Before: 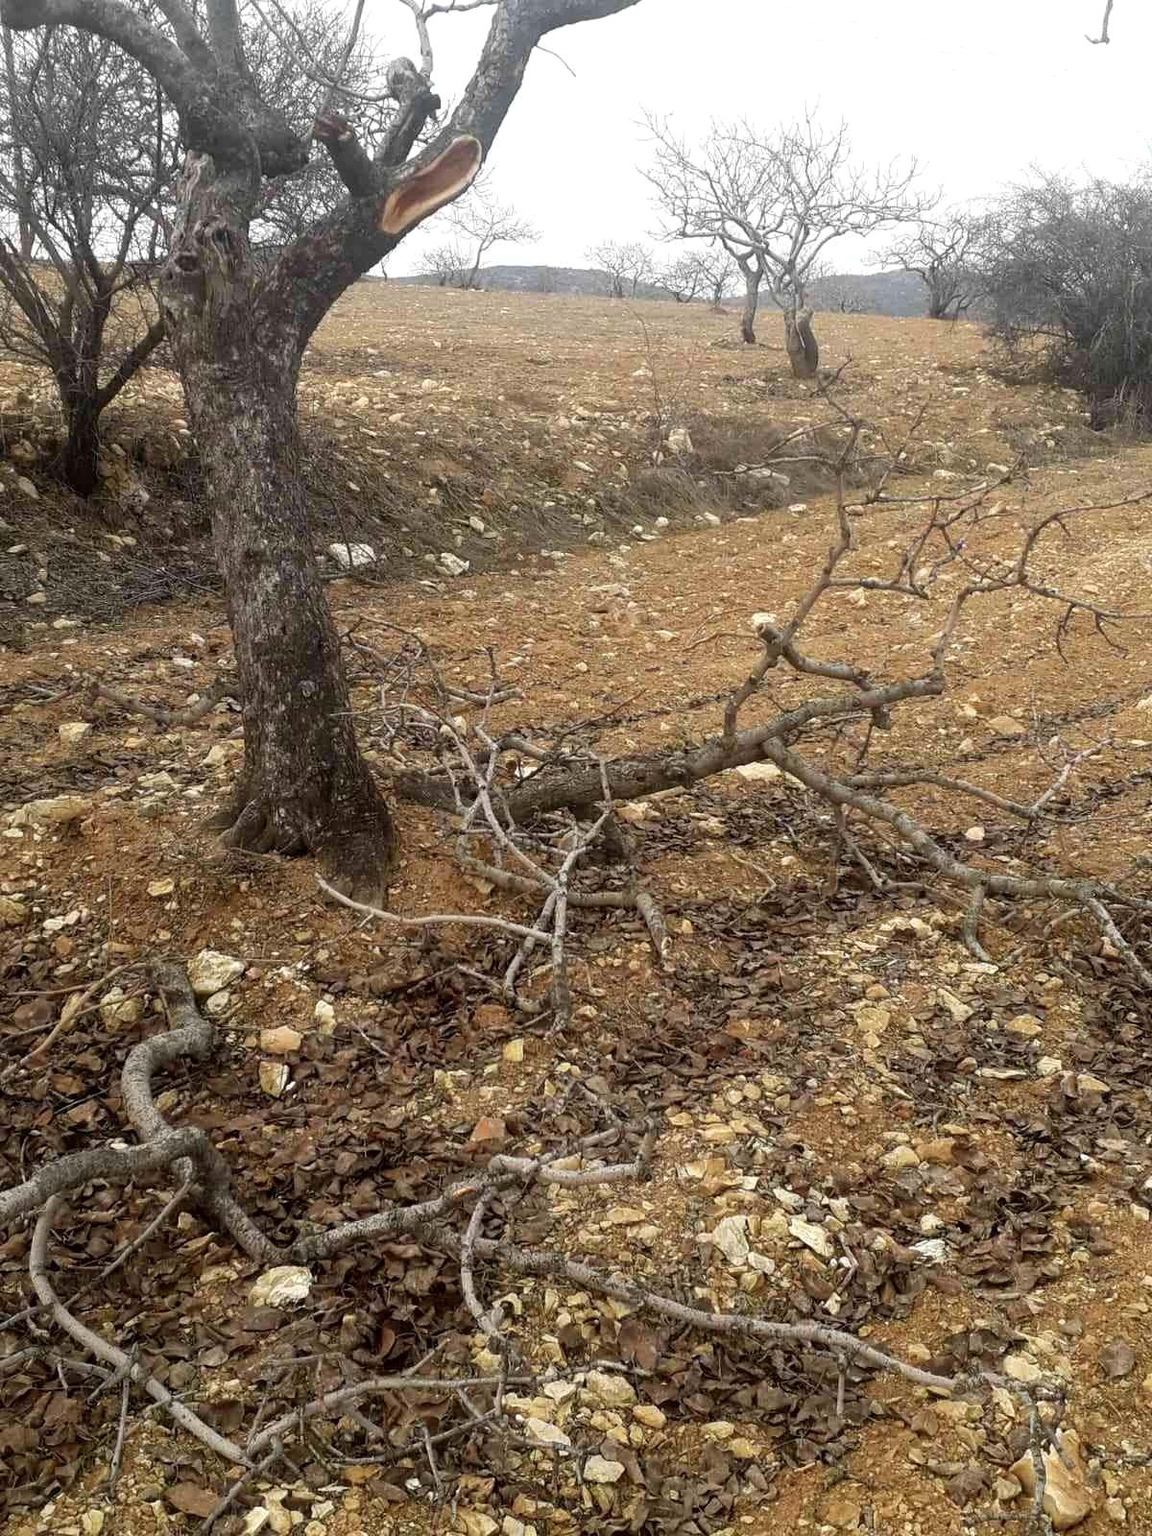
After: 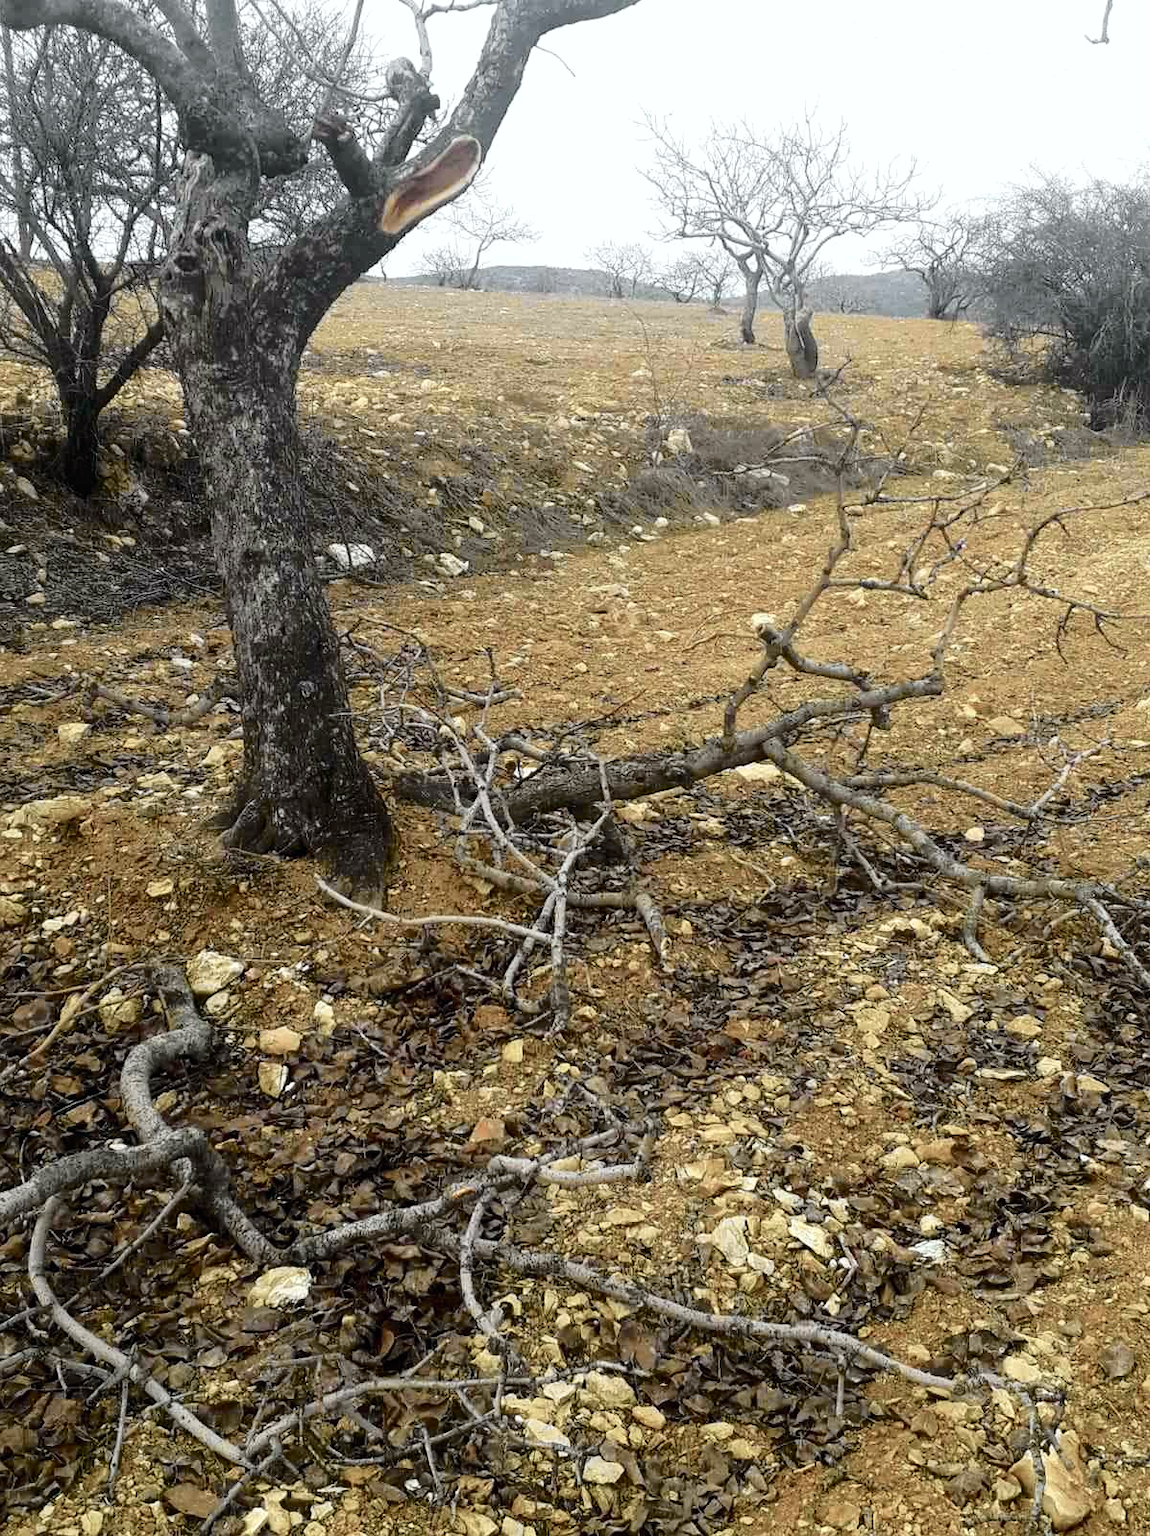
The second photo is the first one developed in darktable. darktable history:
tone curve: curves: ch0 [(0, 0) (0.081, 0.044) (0.185, 0.13) (0.283, 0.238) (0.416, 0.449) (0.495, 0.524) (0.686, 0.743) (0.826, 0.865) (0.978, 0.988)]; ch1 [(0, 0) (0.147, 0.166) (0.321, 0.362) (0.371, 0.402) (0.423, 0.442) (0.479, 0.472) (0.505, 0.497) (0.521, 0.506) (0.551, 0.537) (0.586, 0.574) (0.625, 0.618) (0.68, 0.681) (1, 1)]; ch2 [(0, 0) (0.346, 0.362) (0.404, 0.427) (0.502, 0.495) (0.531, 0.513) (0.547, 0.533) (0.582, 0.596) (0.629, 0.631) (0.717, 0.678) (1, 1)], color space Lab, independent channels, preserve colors none
crop and rotate: left 0.126%
